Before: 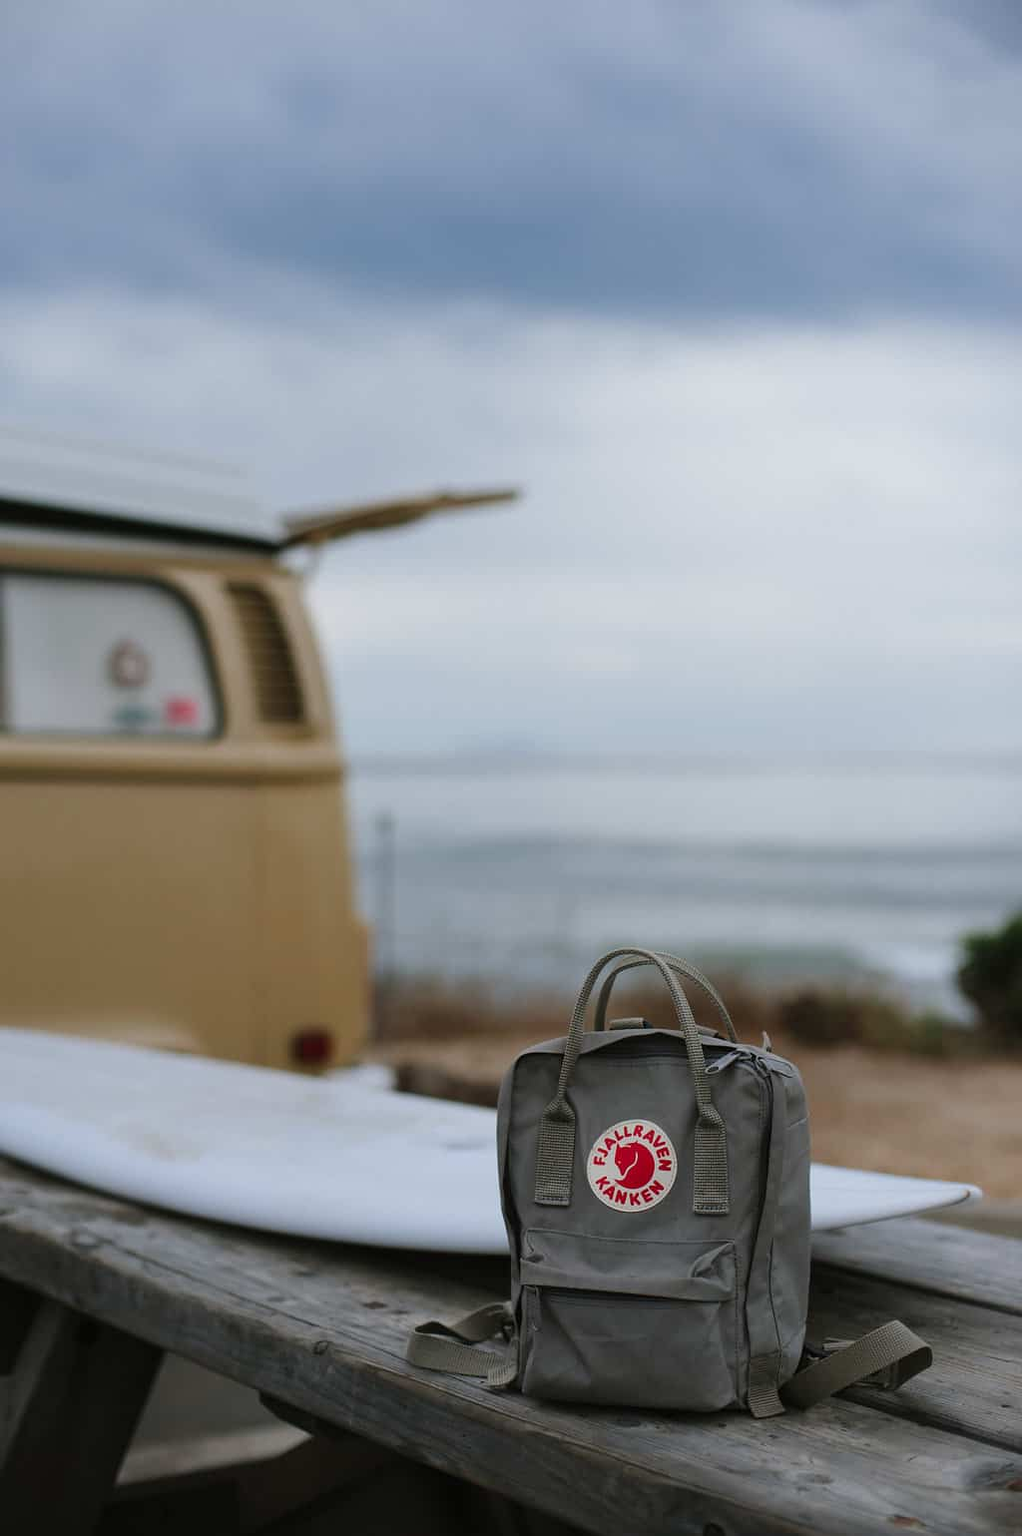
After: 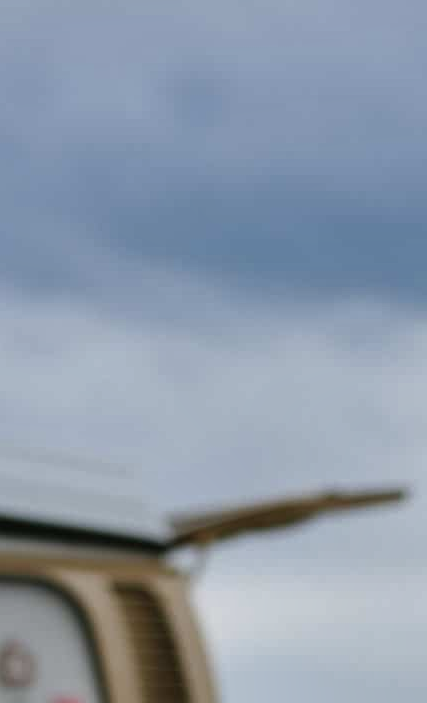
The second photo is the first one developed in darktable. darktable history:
crop and rotate: left 11.158%, top 0.101%, right 47.075%, bottom 54.198%
shadows and highlights: low approximation 0.01, soften with gaussian
